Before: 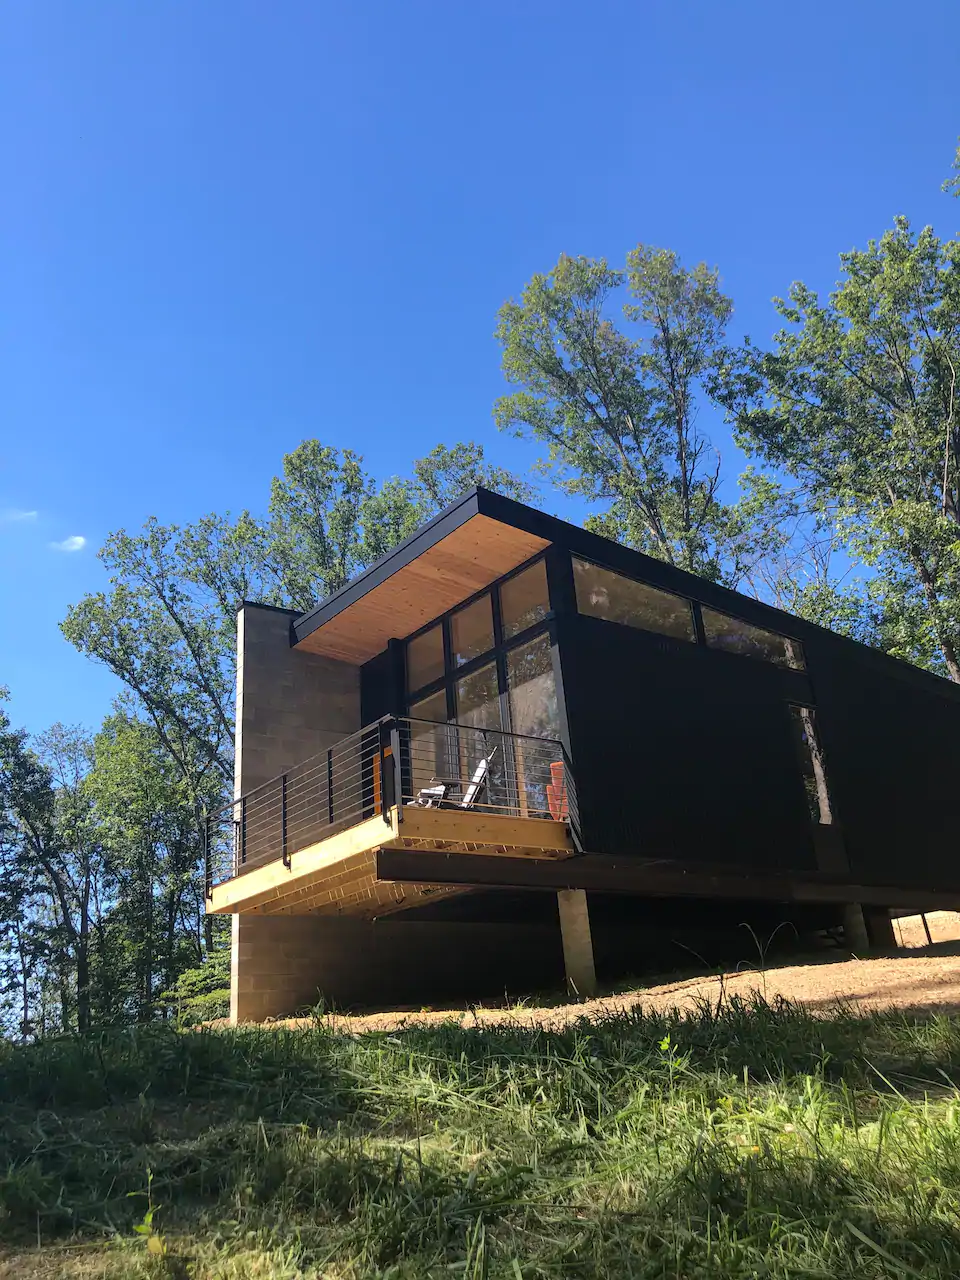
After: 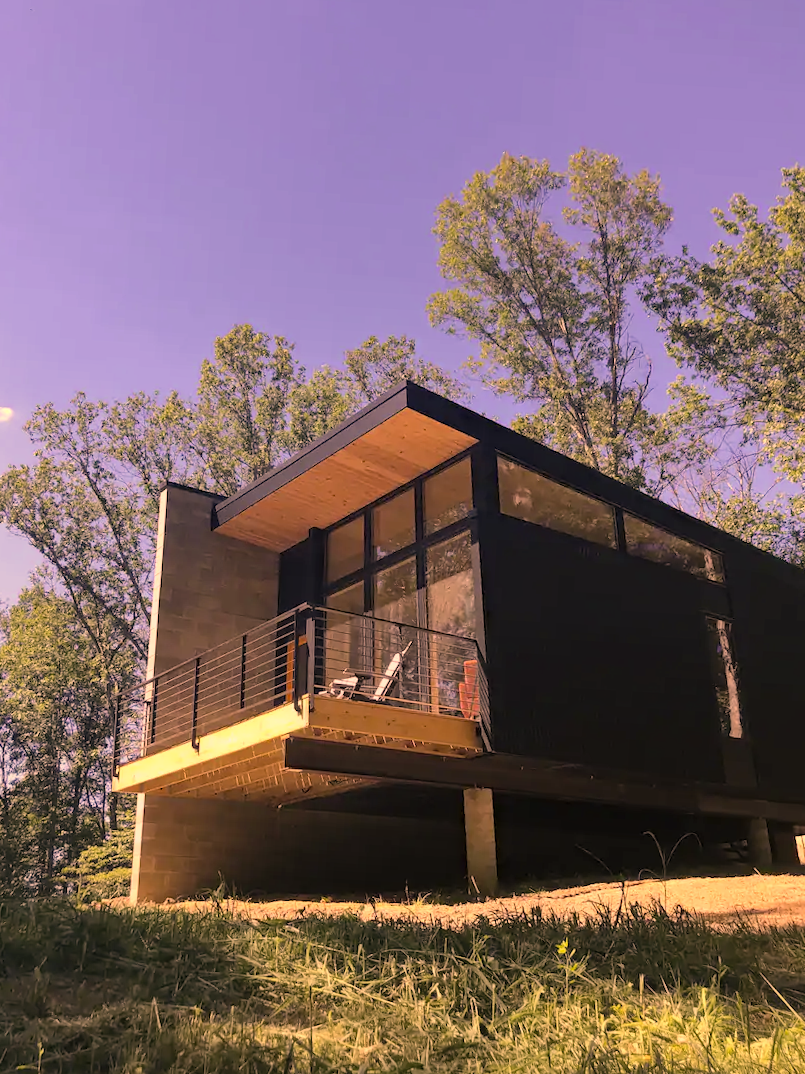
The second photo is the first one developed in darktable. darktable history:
haze removal: strength 0.29, distance 0.25, compatibility mode true, adaptive false
color correction: highlights a* 40, highlights b* 40, saturation 0.69
crop and rotate: angle -3.27°, left 5.211%, top 5.211%, right 4.607%, bottom 4.607%
contrast brightness saturation: contrast 0.07, brightness 0.08, saturation 0.18
